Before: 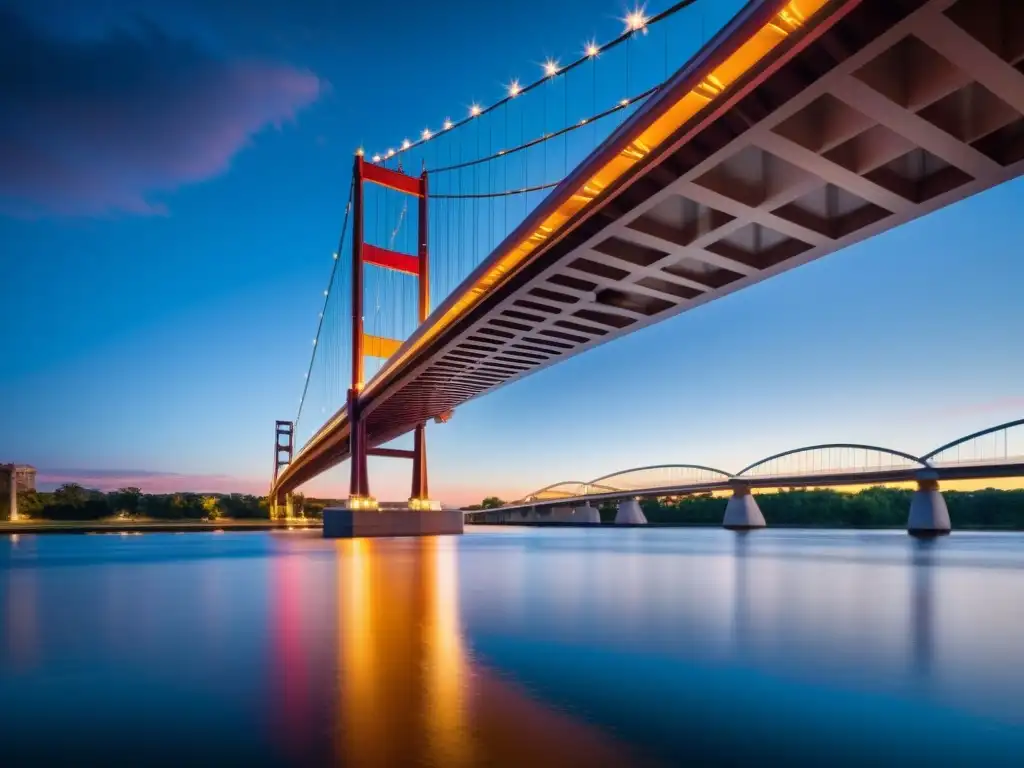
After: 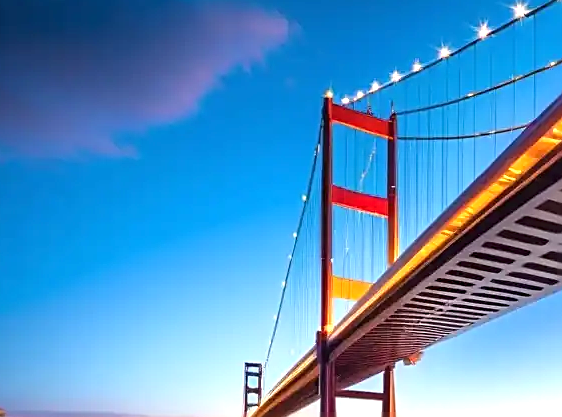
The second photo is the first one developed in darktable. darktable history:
crop and rotate: left 3.037%, top 7.561%, right 41.984%, bottom 38.071%
exposure: black level correction 0, exposure 0.701 EV, compensate highlight preservation false
sharpen: amount 0.56
